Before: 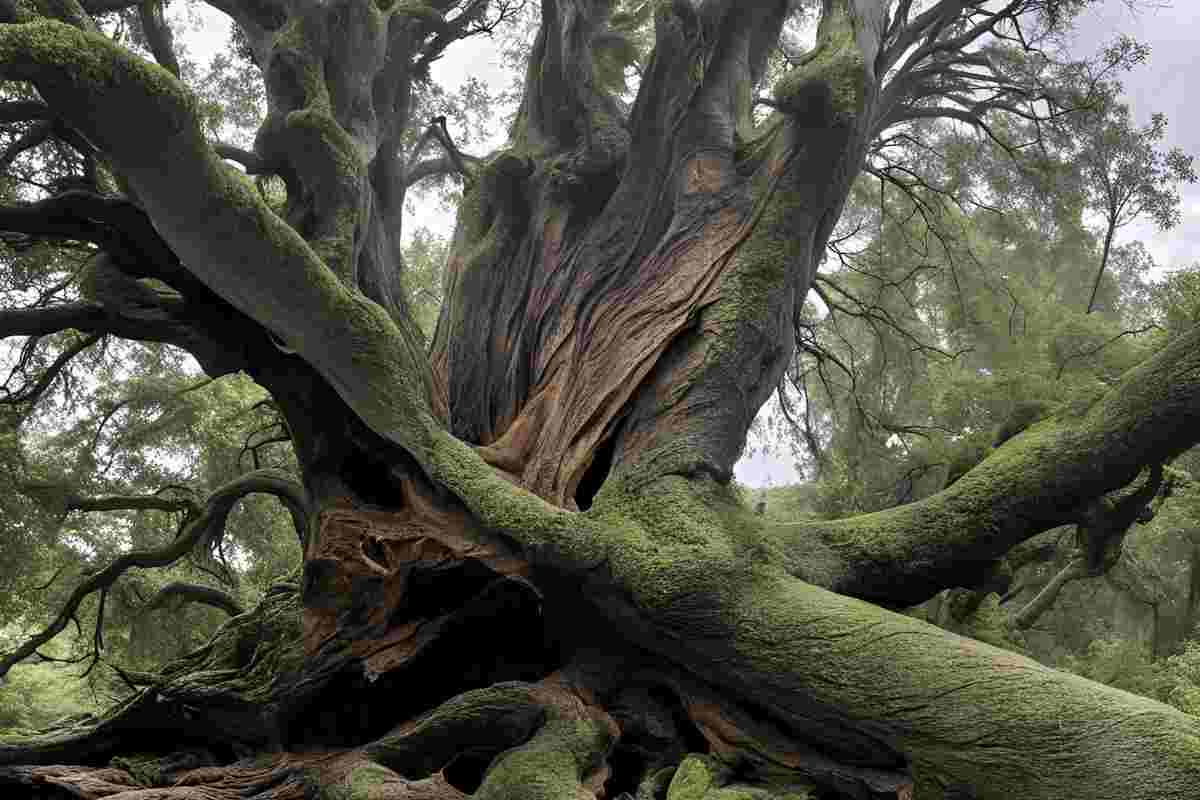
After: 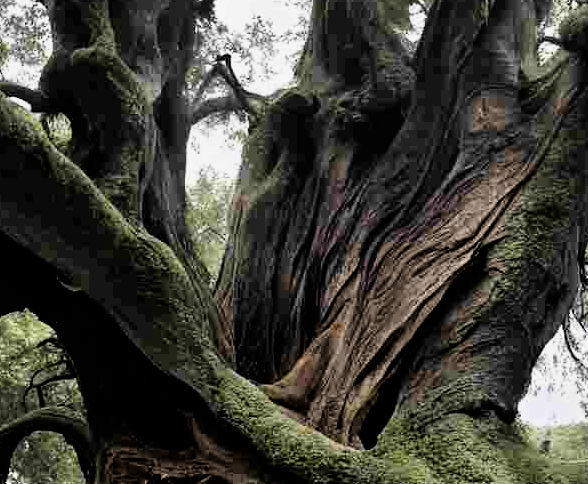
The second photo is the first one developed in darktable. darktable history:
filmic rgb: black relative exposure -5.03 EV, white relative exposure 3.56 EV, hardness 3.17, contrast 1.504, highlights saturation mix -48.57%
crop: left 17.938%, top 7.792%, right 33.057%, bottom 31.693%
shadows and highlights: shadows -0.308, highlights 40.28
